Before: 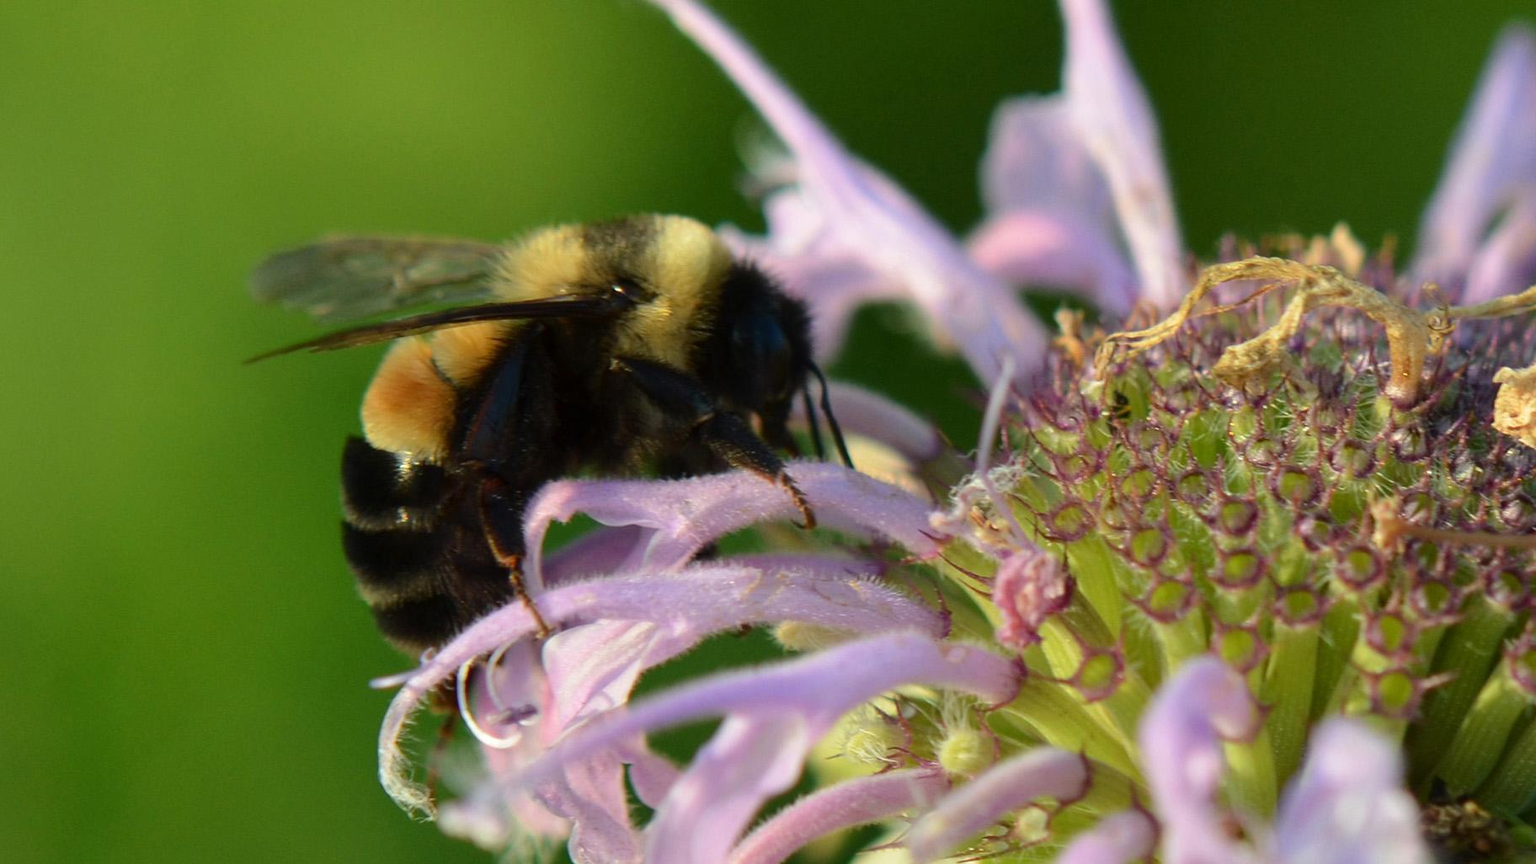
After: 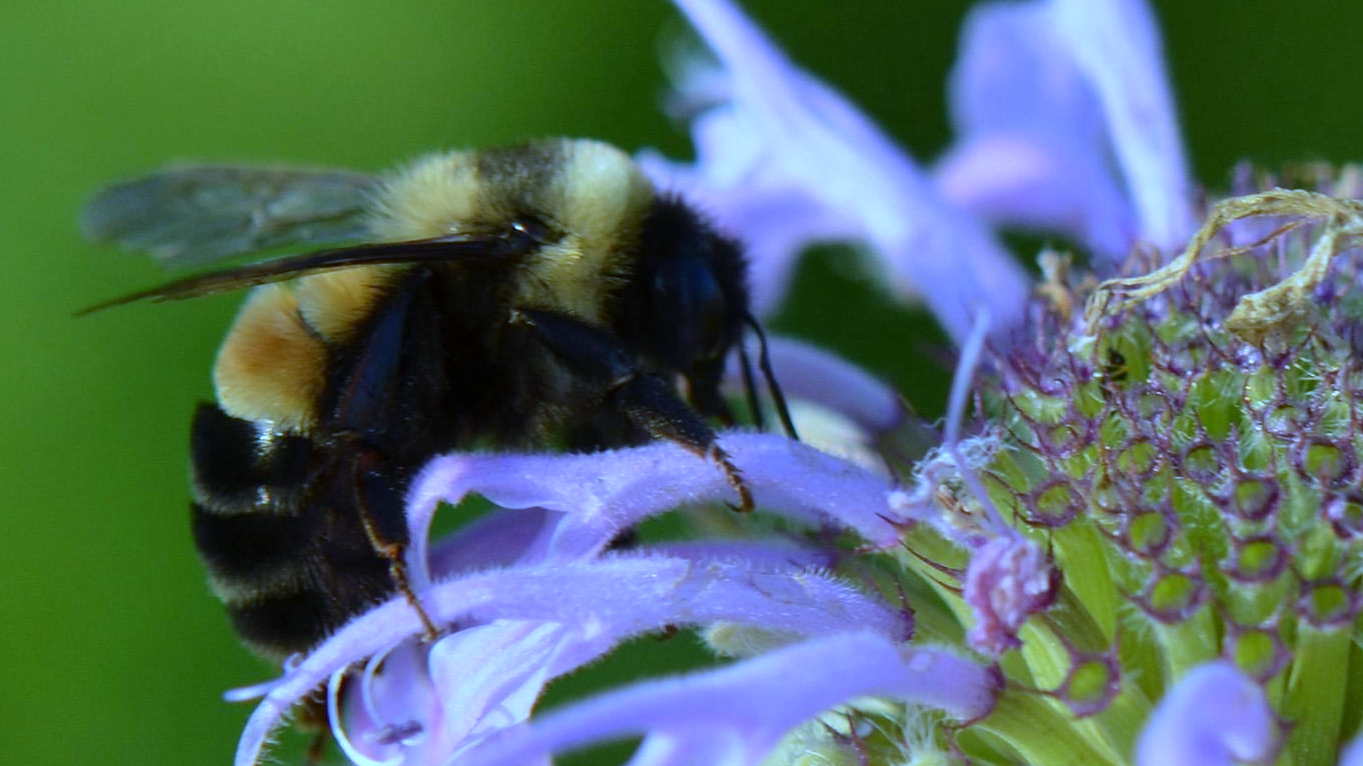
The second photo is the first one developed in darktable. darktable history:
white balance: red 0.766, blue 1.537
crop and rotate: left 11.831%, top 11.346%, right 13.429%, bottom 13.899%
